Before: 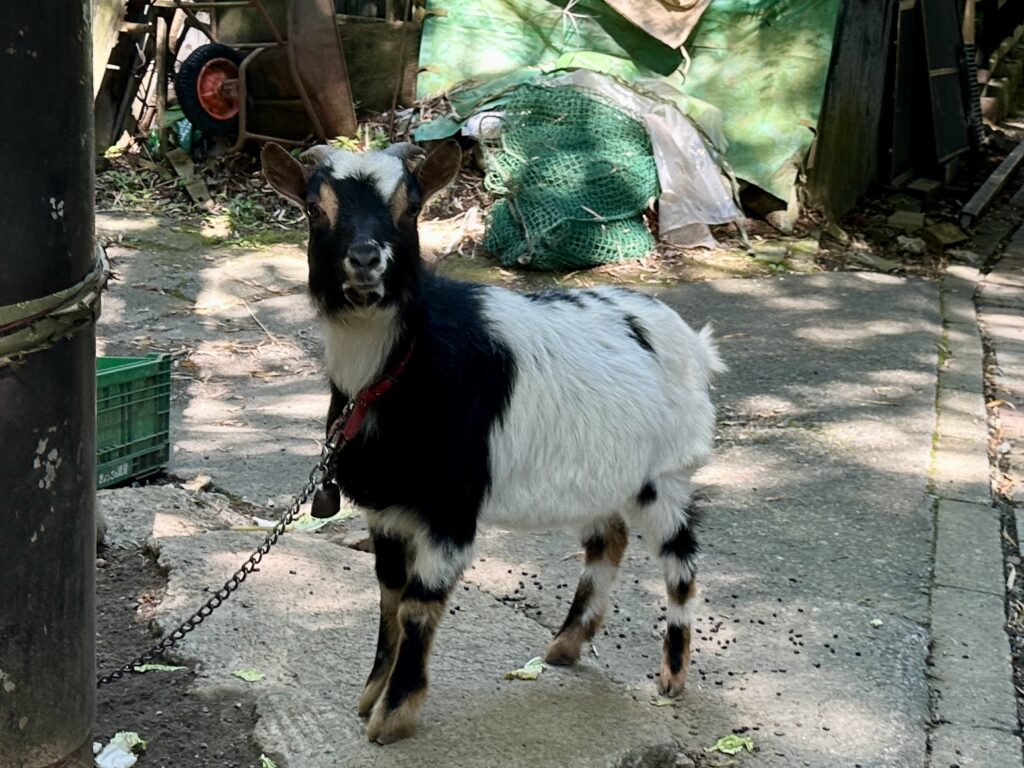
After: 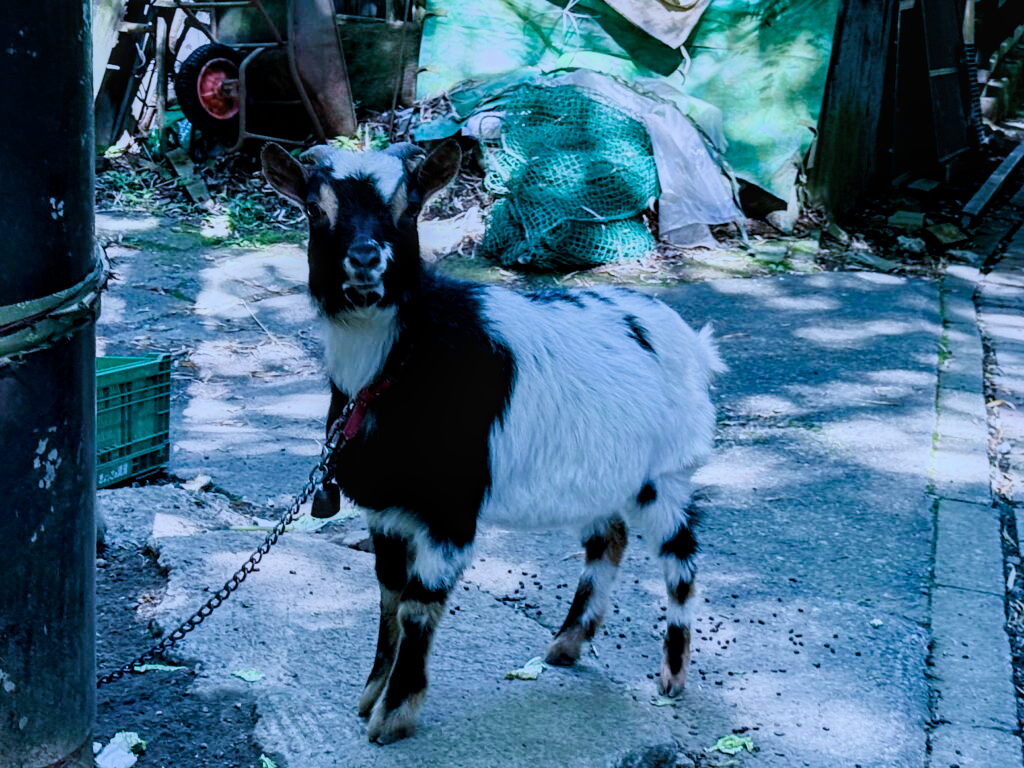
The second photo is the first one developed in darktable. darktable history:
filmic rgb "scene-referred default": black relative exposure -7.65 EV, white relative exposure 4.56 EV, hardness 3.61
local contrast: on, module defaults
velvia: strength 9.25%
color calibration: illuminant custom, x 0.423, y 0.403, temperature 3219.46 K
color balance rgb: shadows lift › chroma 4.21%, shadows lift › hue 252.22°, highlights gain › chroma 1.36%, highlights gain › hue 50.24°, perceptual saturation grading › mid-tones 6.33%, perceptual saturation grading › shadows 72.44%, perceptual brilliance grading › highlights 11.59%, contrast 5.05%
